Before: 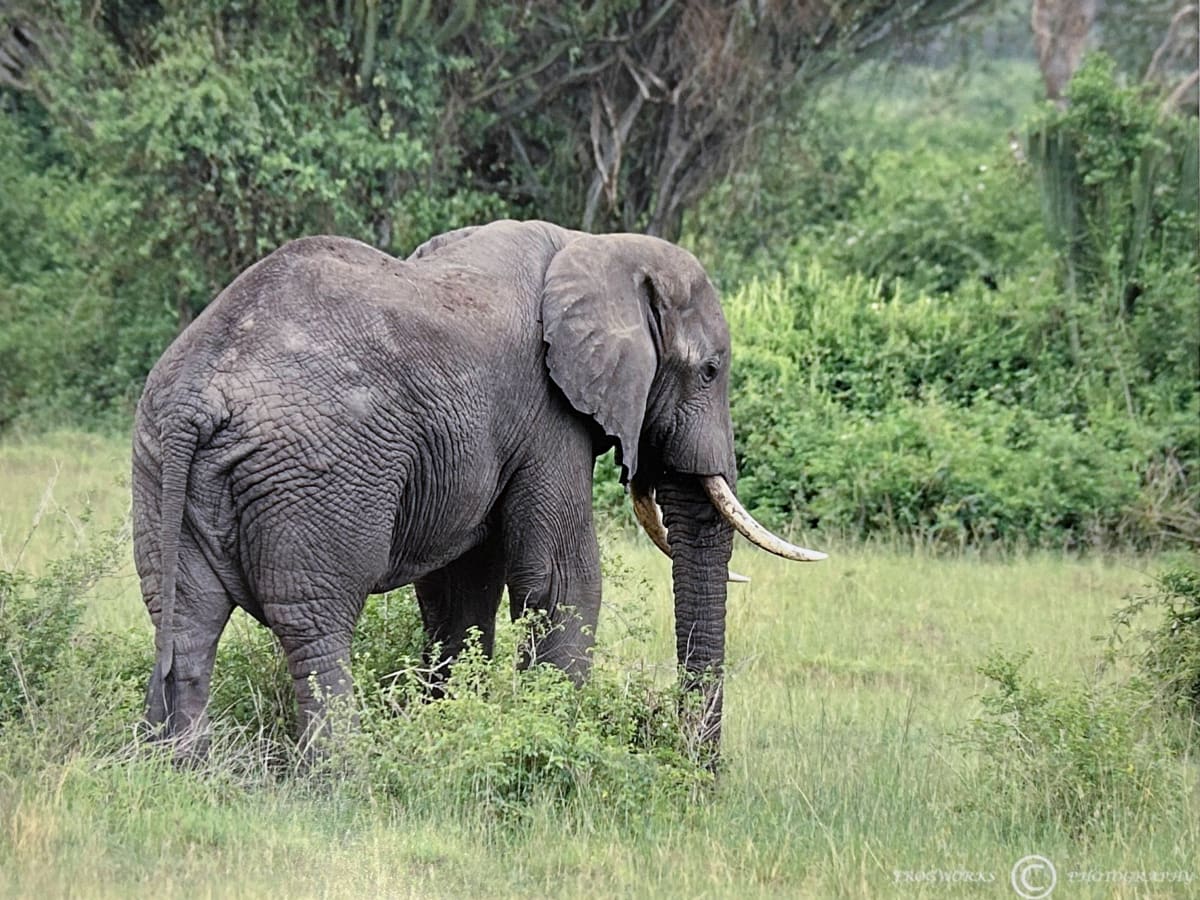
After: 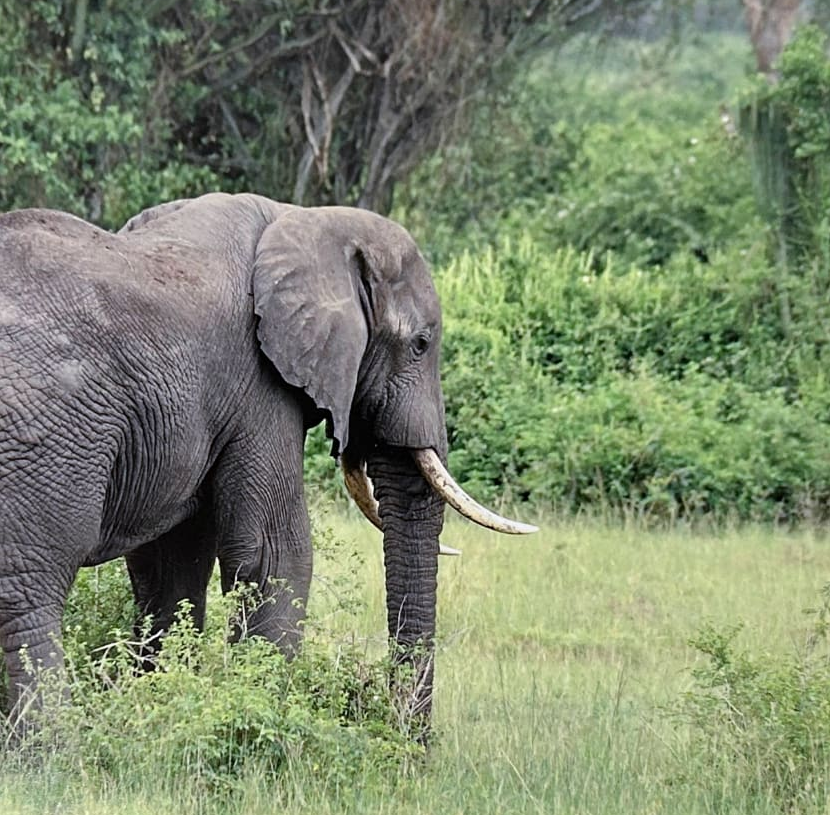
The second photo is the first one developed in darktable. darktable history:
crop and rotate: left 24.156%, top 3.011%, right 6.675%, bottom 6.422%
